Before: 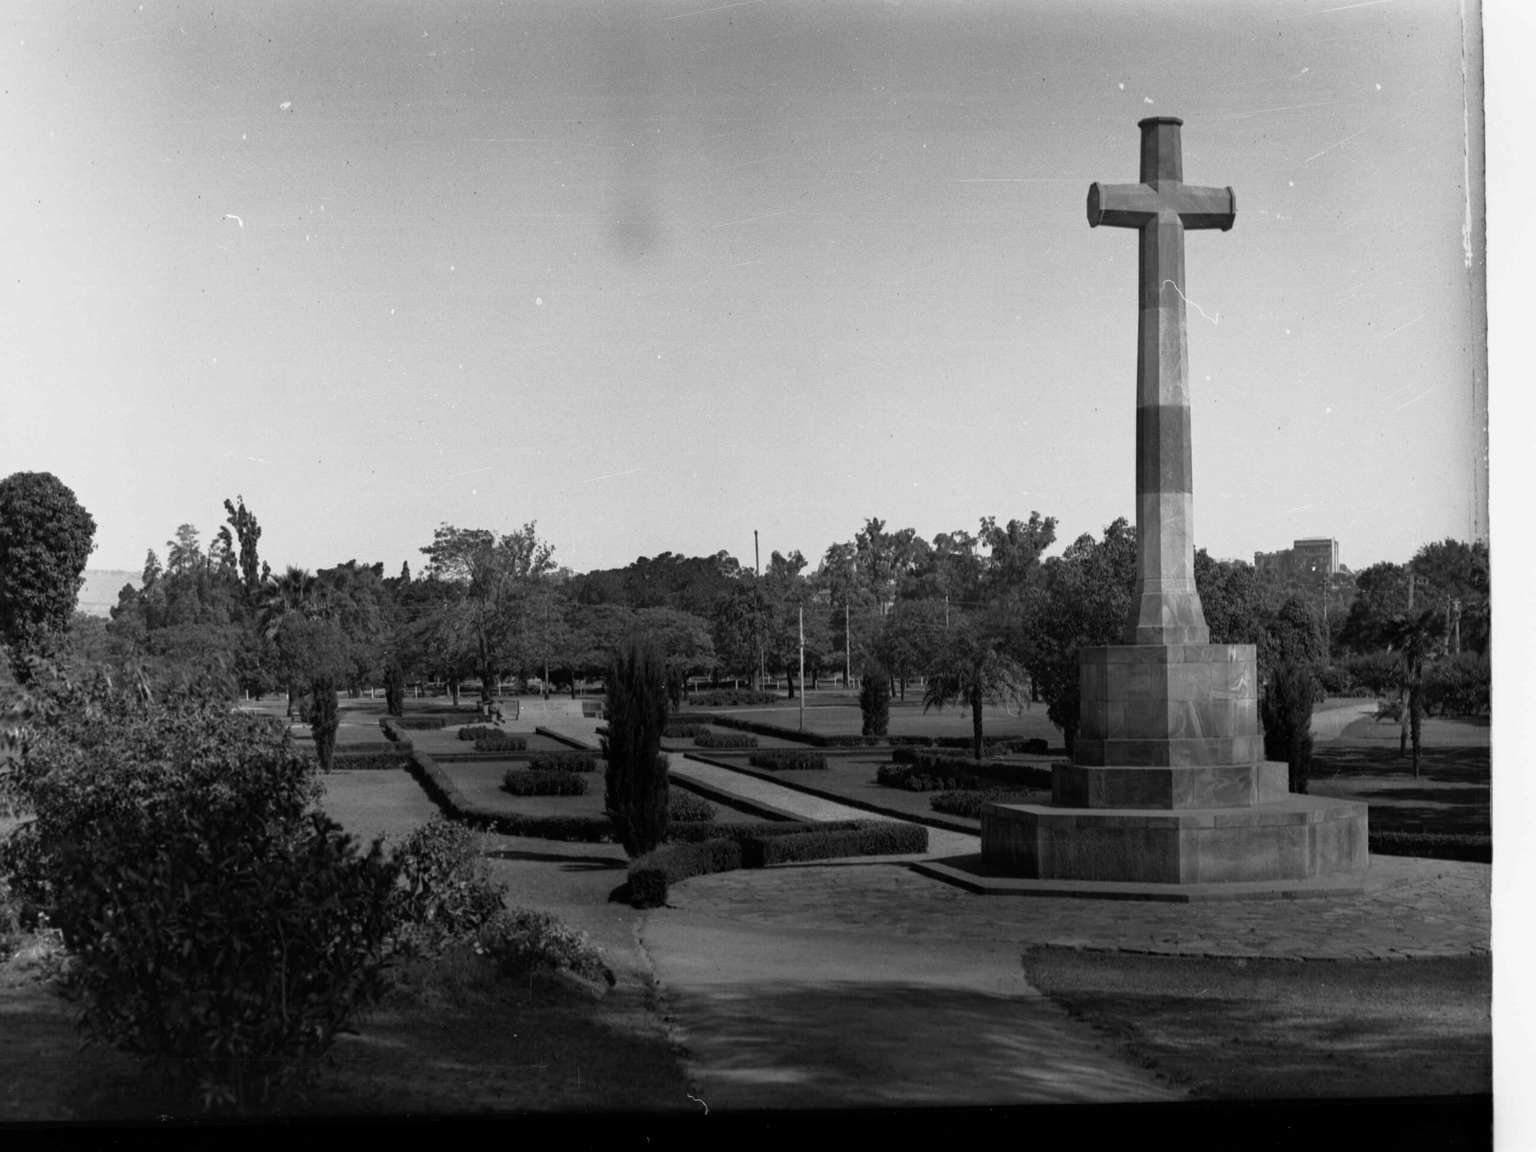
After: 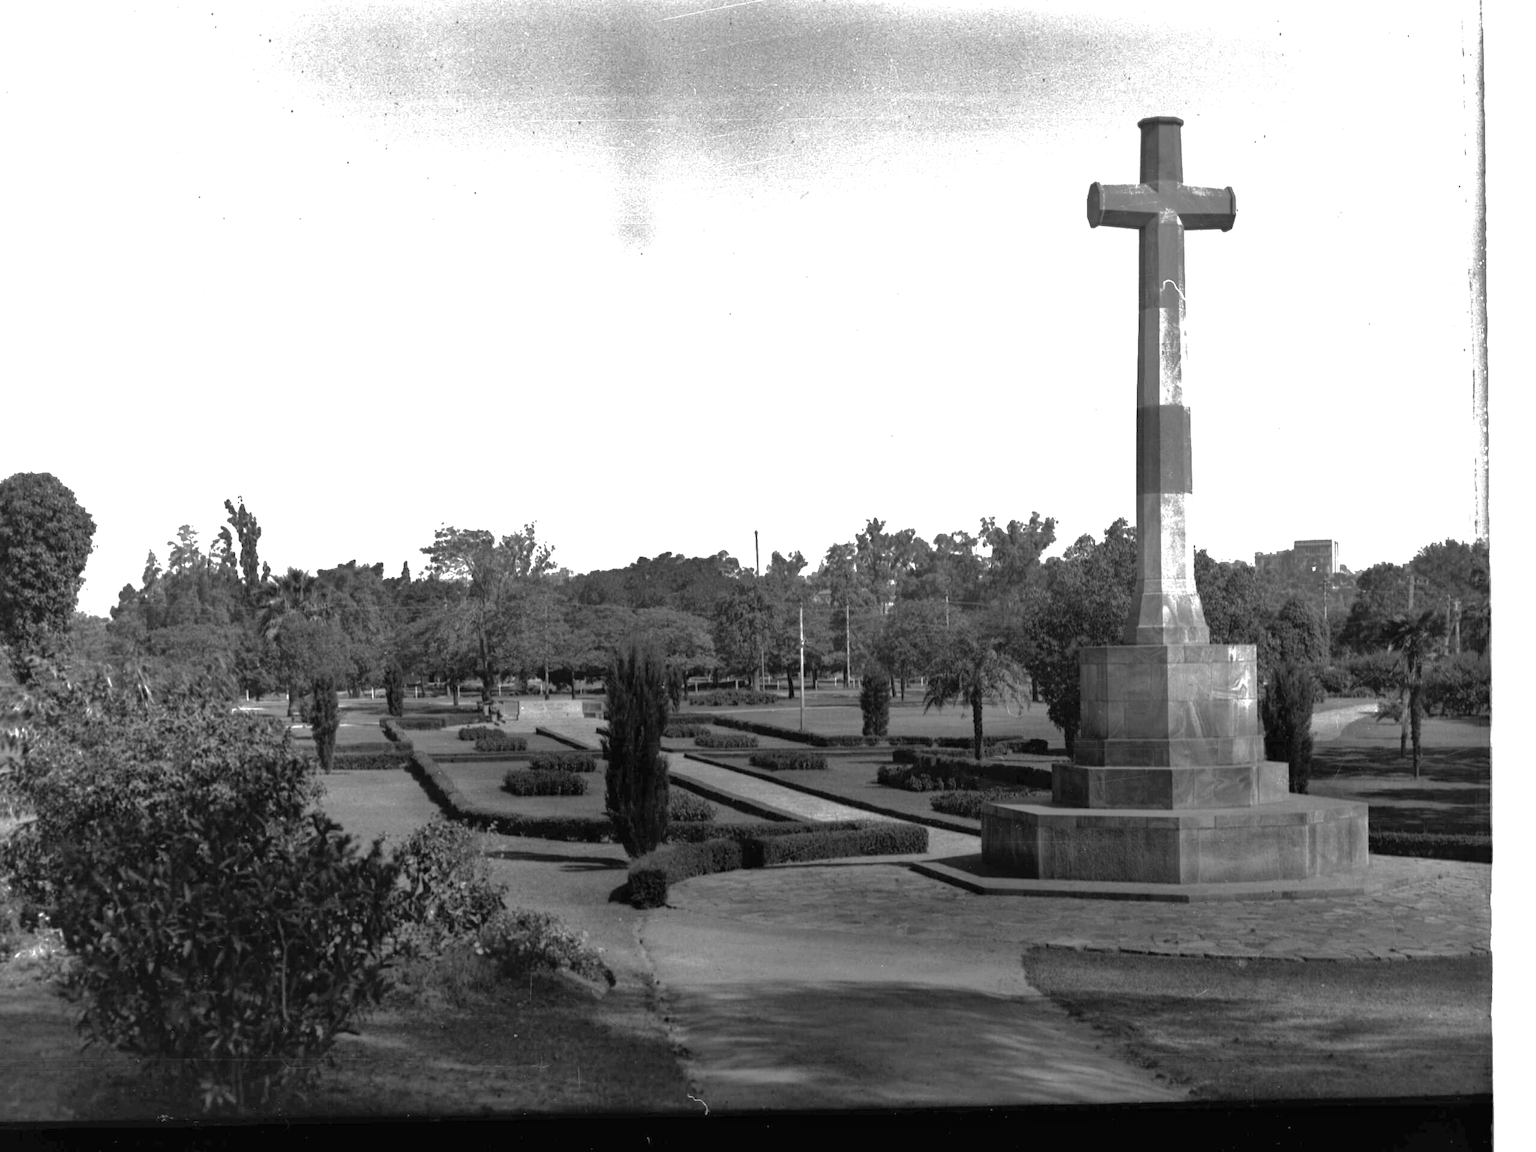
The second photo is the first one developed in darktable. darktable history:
shadows and highlights: on, module defaults
color zones: curves: ch0 [(0.002, 0.593) (0.143, 0.417) (0.285, 0.541) (0.455, 0.289) (0.608, 0.327) (0.727, 0.283) (0.869, 0.571) (1, 0.603)]; ch1 [(0, 0) (0.143, 0) (0.286, 0) (0.429, 0) (0.571, 0) (0.714, 0) (0.857, 0)], mix -121.79%
base curve: curves: ch0 [(0, 0) (0.595, 0.418) (1, 1)], preserve colors none
exposure: black level correction 0, exposure 1.386 EV, compensate highlight preservation false
